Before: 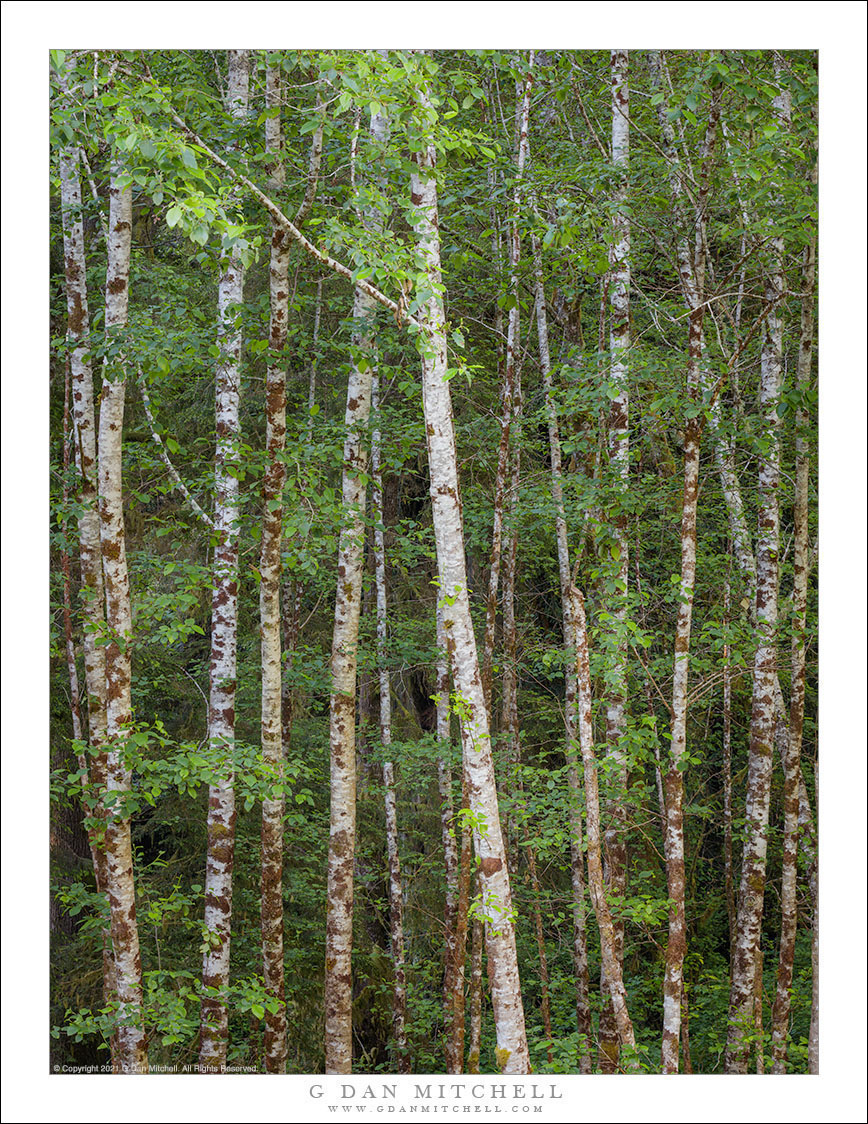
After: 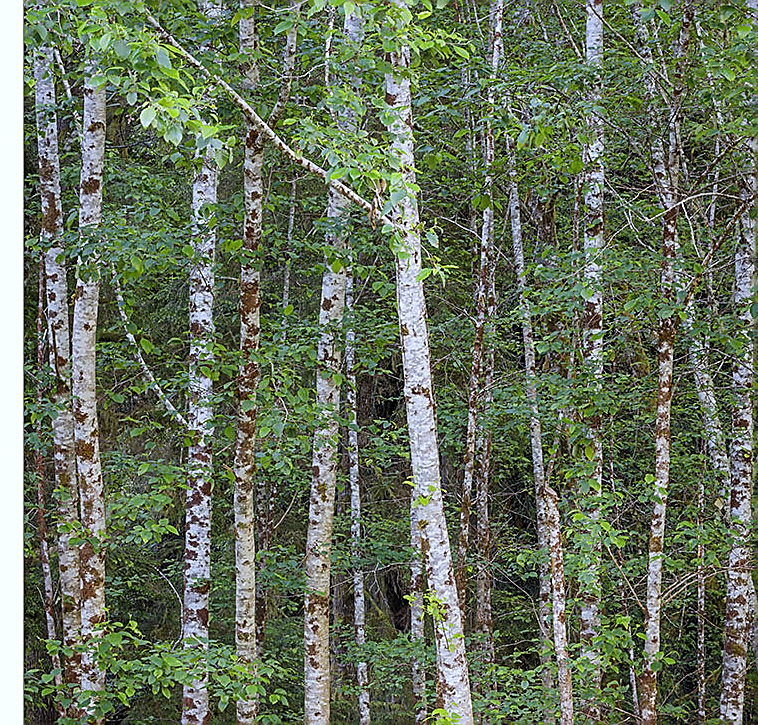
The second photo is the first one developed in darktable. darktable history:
sharpen: radius 1.4, amount 1.25, threshold 0.7
white balance: red 0.967, blue 1.119, emerald 0.756
crop: left 3.015%, top 8.969%, right 9.647%, bottom 26.457%
